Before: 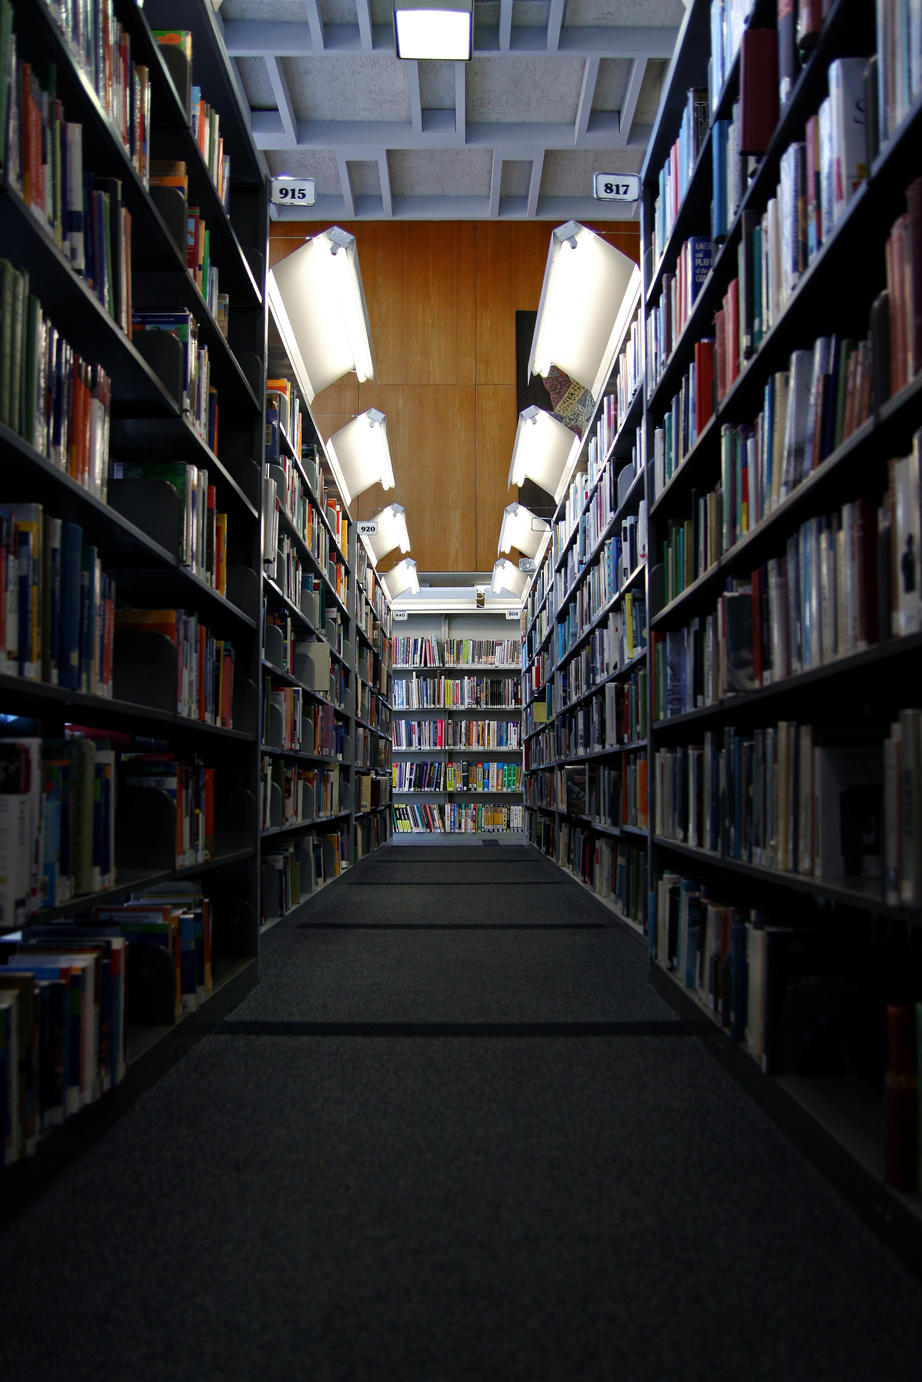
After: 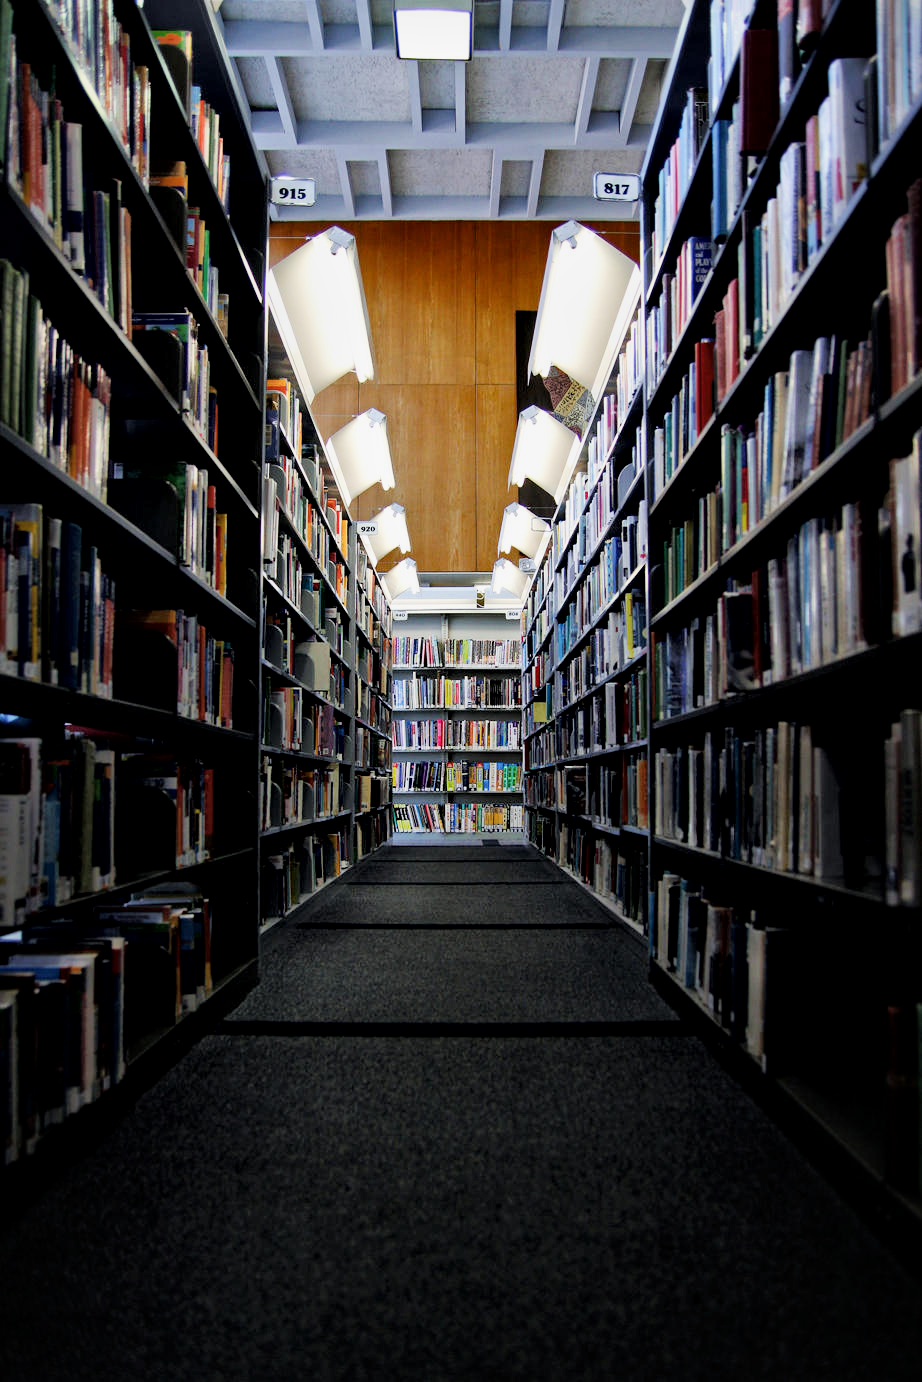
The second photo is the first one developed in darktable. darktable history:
color balance rgb: highlights gain › luminance 14.741%, perceptual saturation grading › global saturation 0.777%, global vibrance 20%
exposure: black level correction 0, exposure 0.702 EV, compensate highlight preservation false
filmic rgb: black relative exposure -7.18 EV, white relative exposure 5.35 EV, hardness 3.02
local contrast: mode bilateral grid, contrast 25, coarseness 60, detail 151%, midtone range 0.2
